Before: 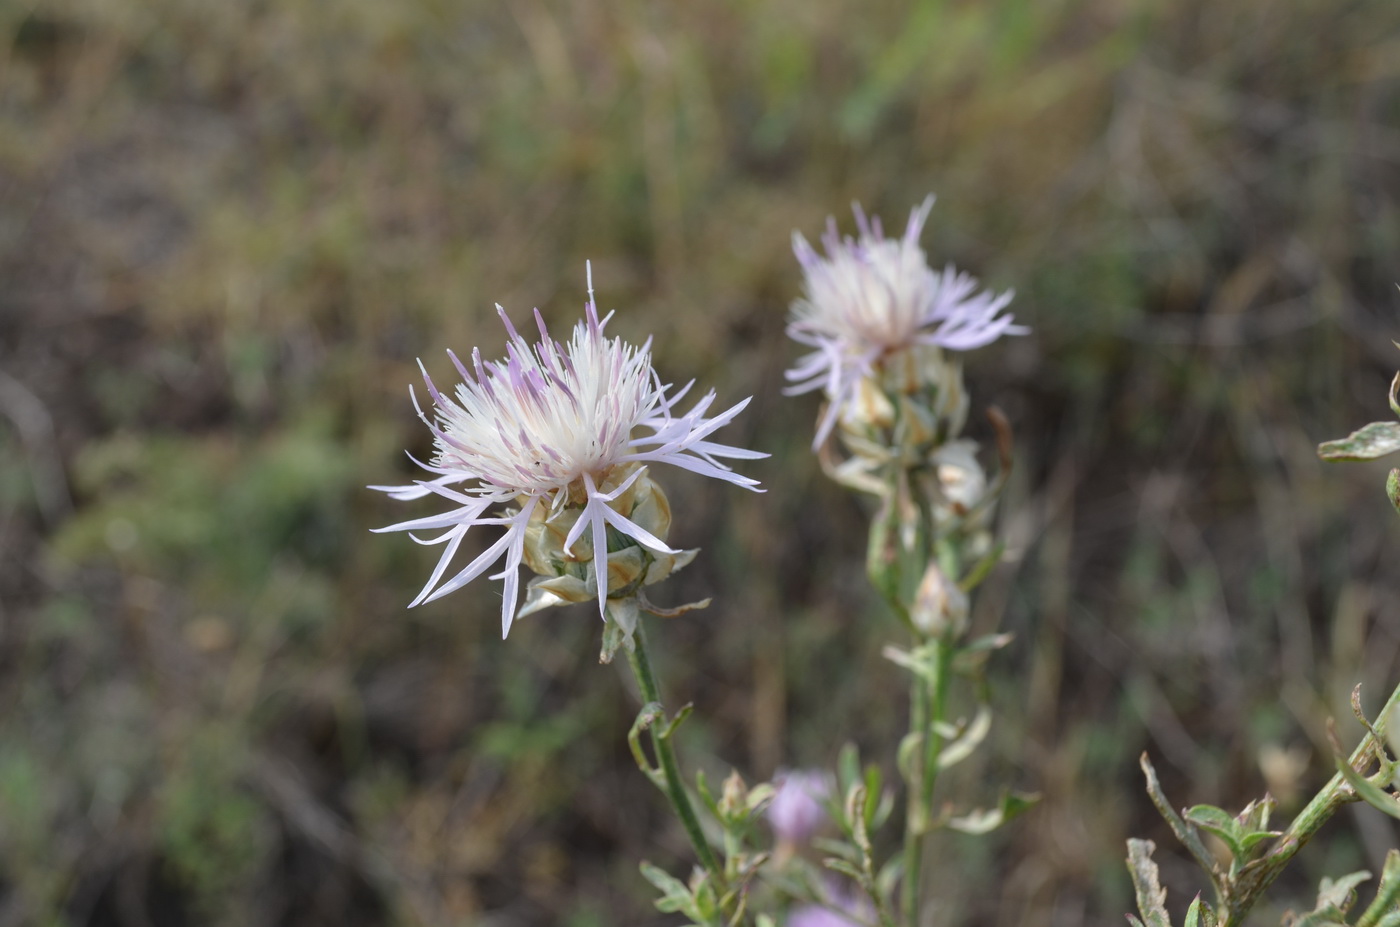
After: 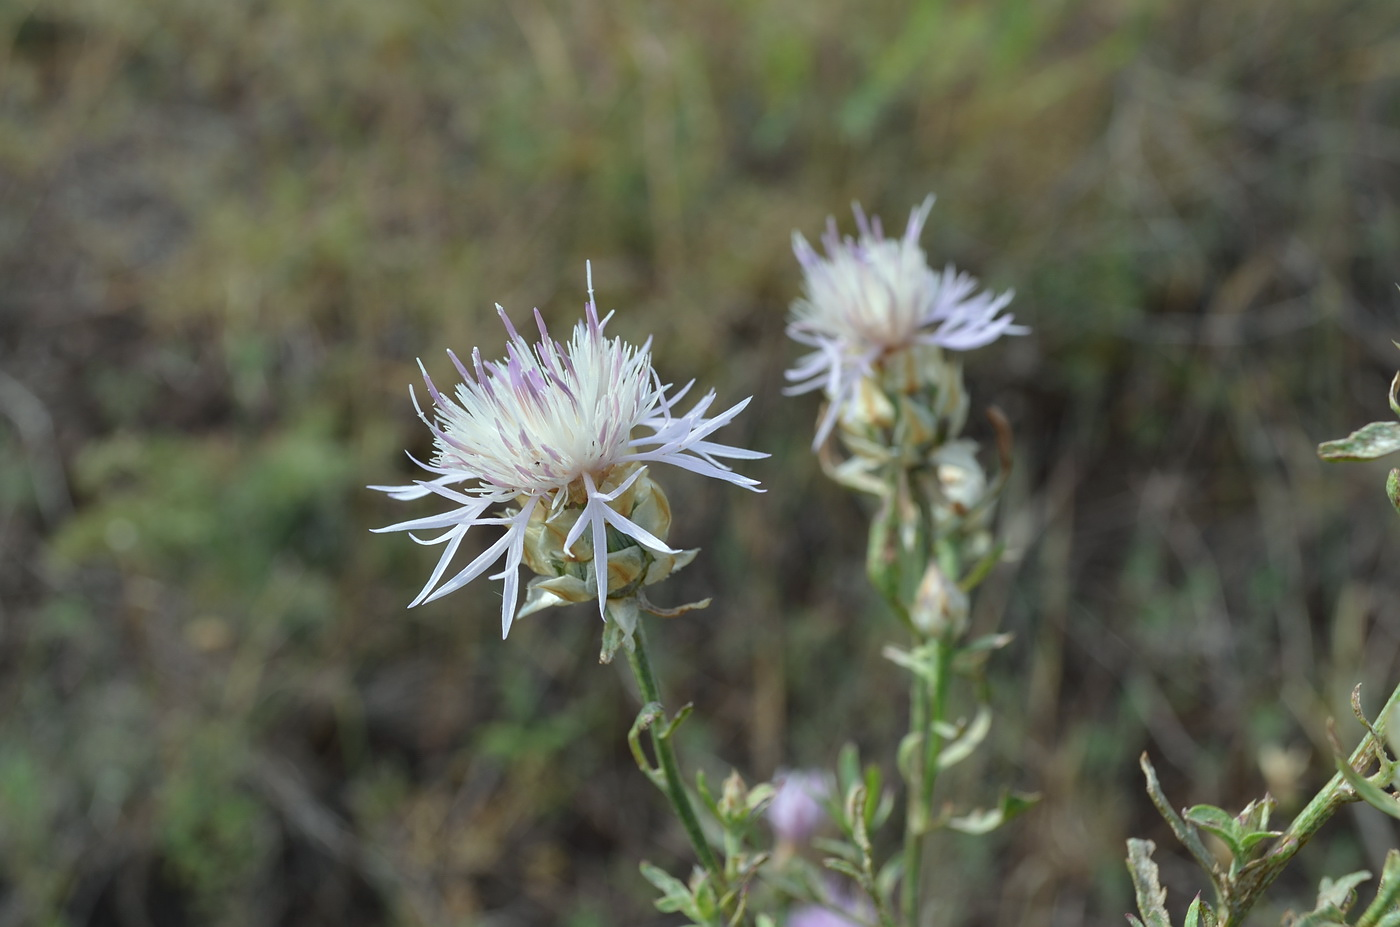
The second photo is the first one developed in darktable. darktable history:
sharpen: radius 1
color correction: highlights a* -6.69, highlights b* 0.49
